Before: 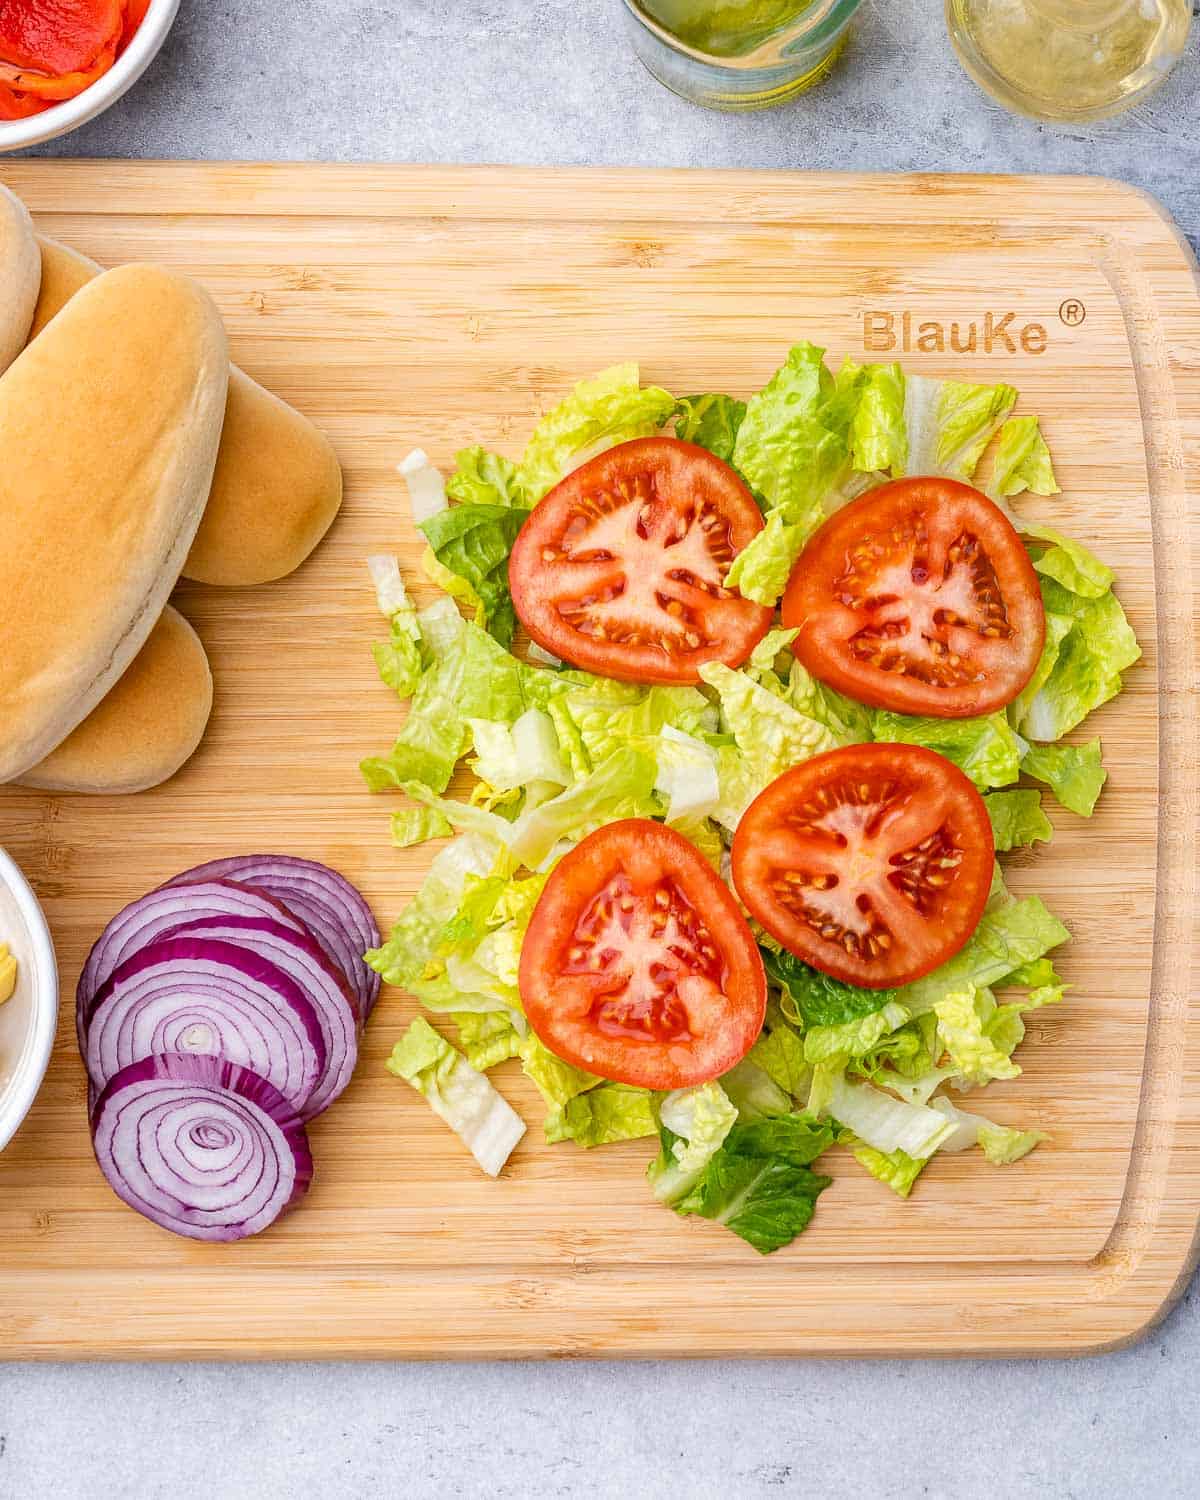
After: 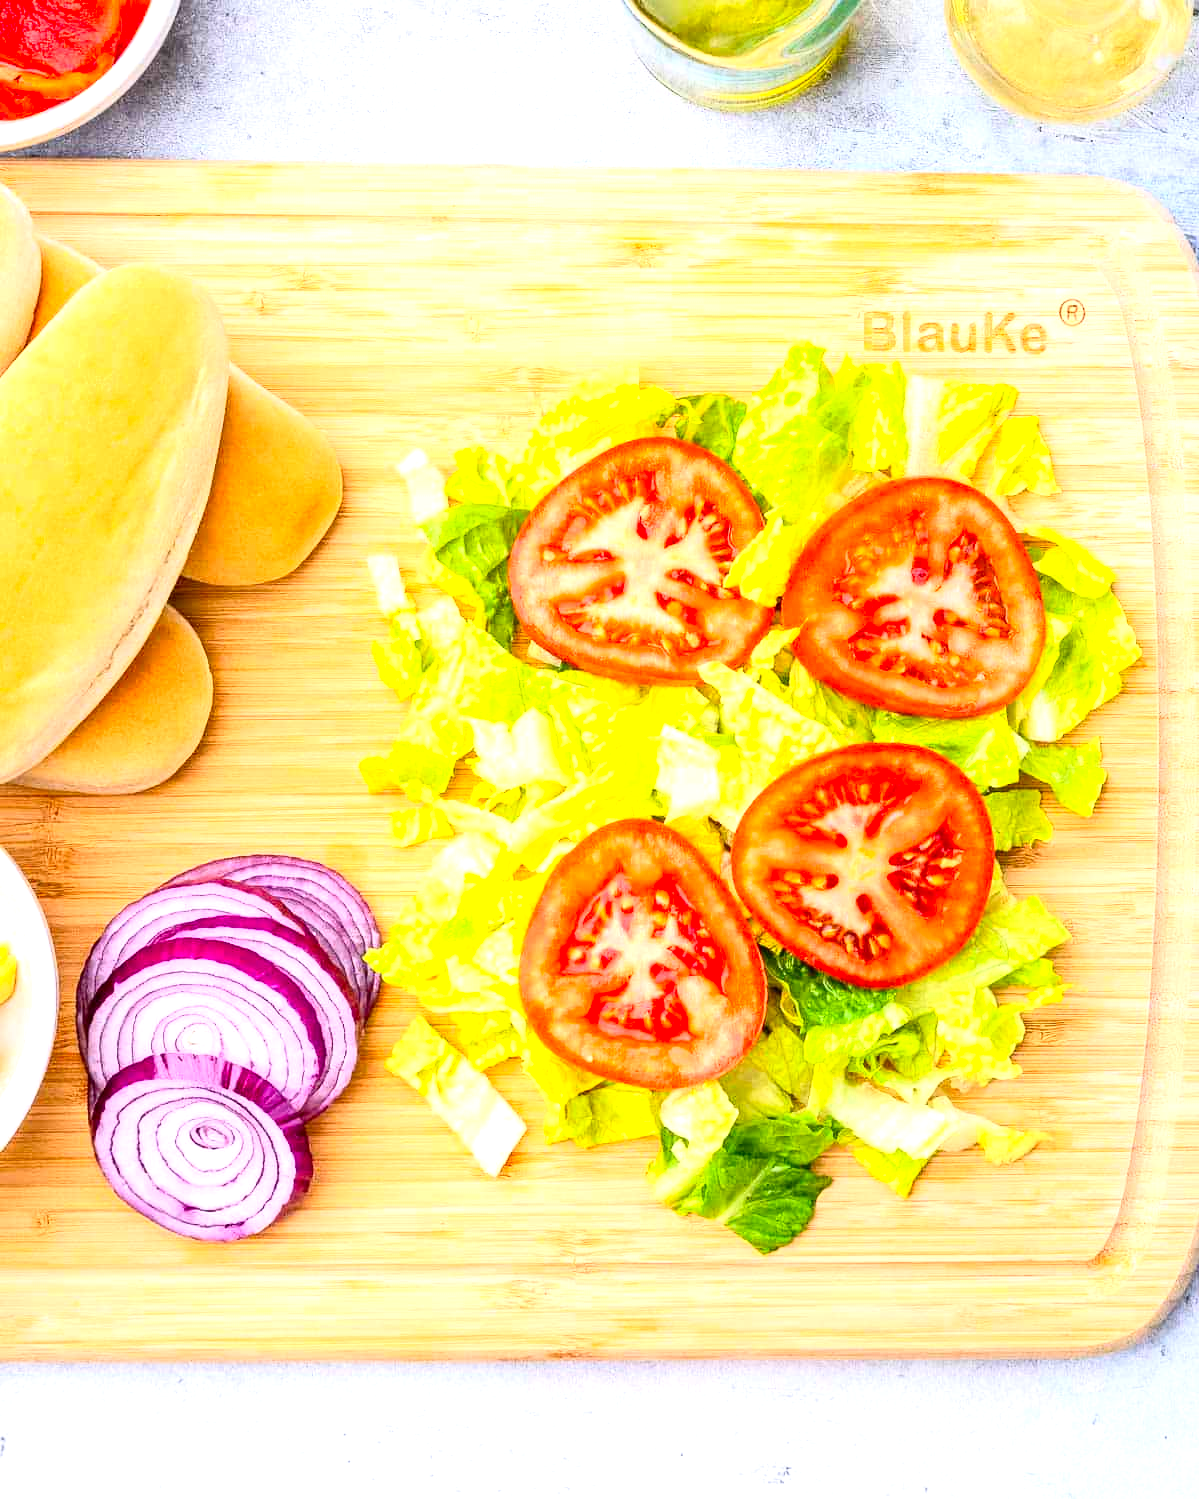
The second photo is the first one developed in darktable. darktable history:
levels: levels [0, 0.492, 0.984]
contrast brightness saturation: contrast 0.228, brightness 0.114, saturation 0.293
crop: left 0.015%
exposure: exposure 0.774 EV, compensate exposure bias true, compensate highlight preservation false
